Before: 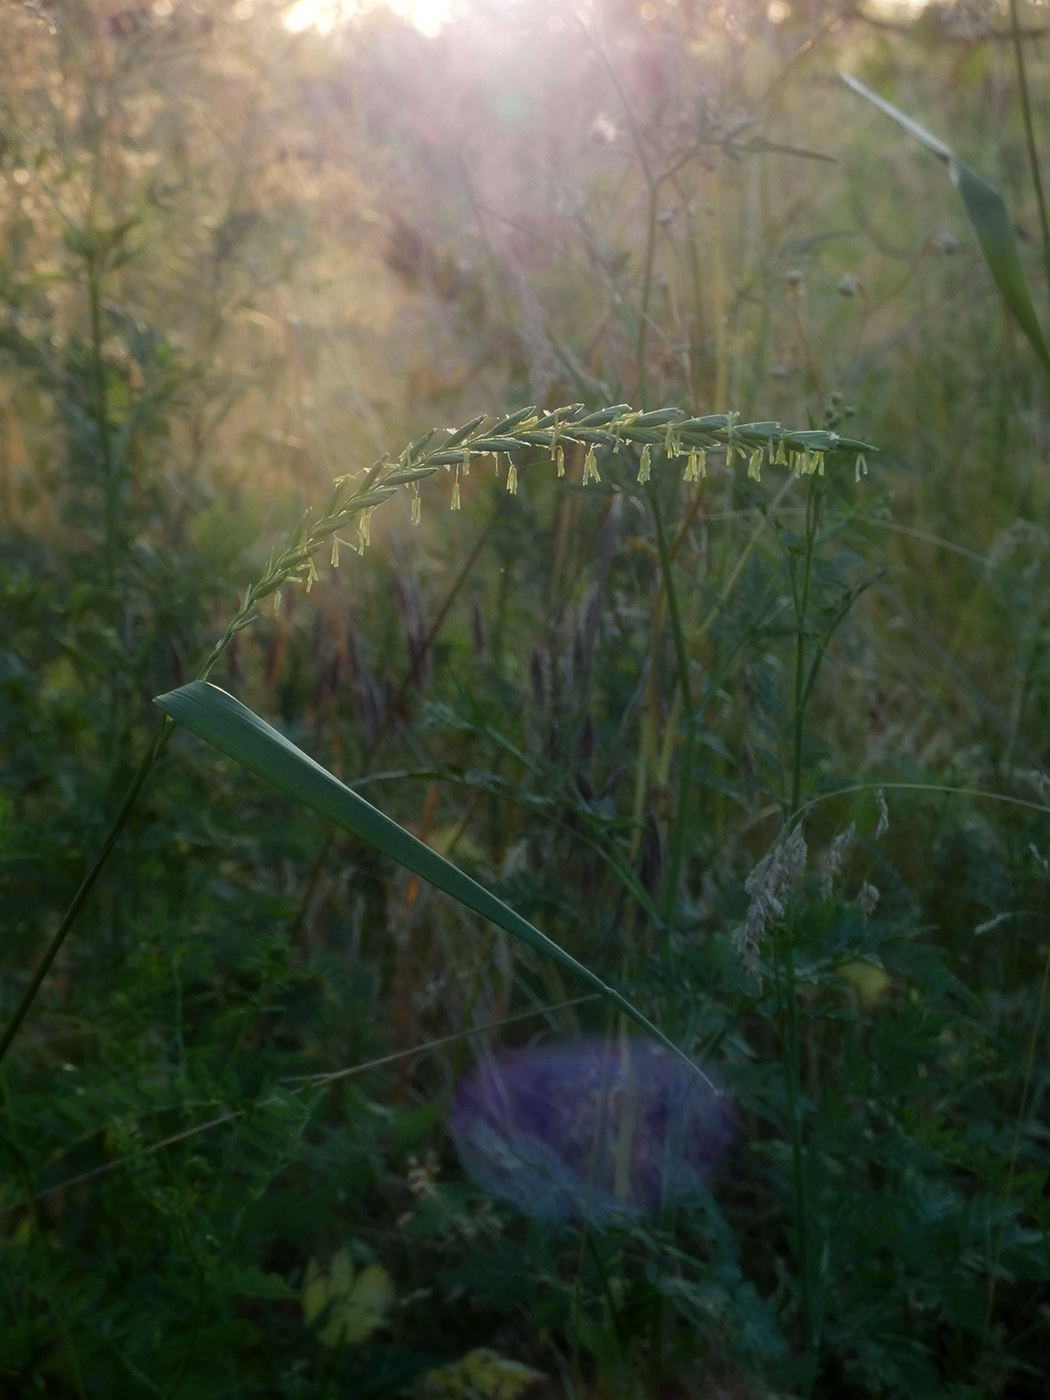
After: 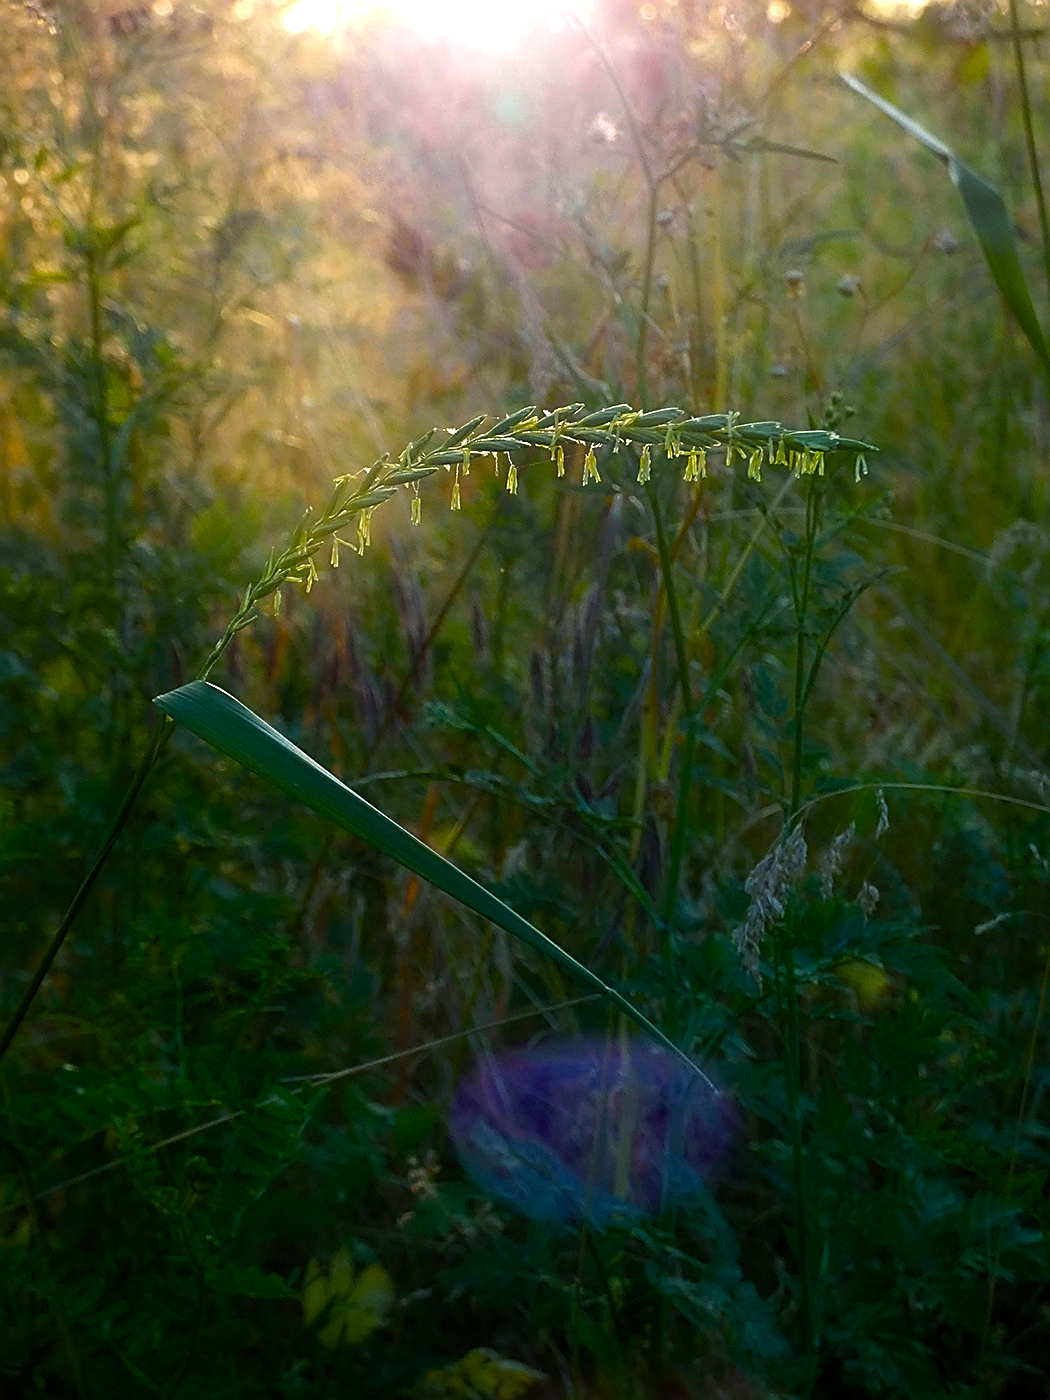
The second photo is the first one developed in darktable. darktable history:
color balance rgb: linear chroma grading › global chroma 9%, perceptual saturation grading › global saturation 36%, perceptual saturation grading › shadows 35%, perceptual brilliance grading › global brilliance 15%, perceptual brilliance grading › shadows -35%, global vibrance 15%
sharpen: amount 1
